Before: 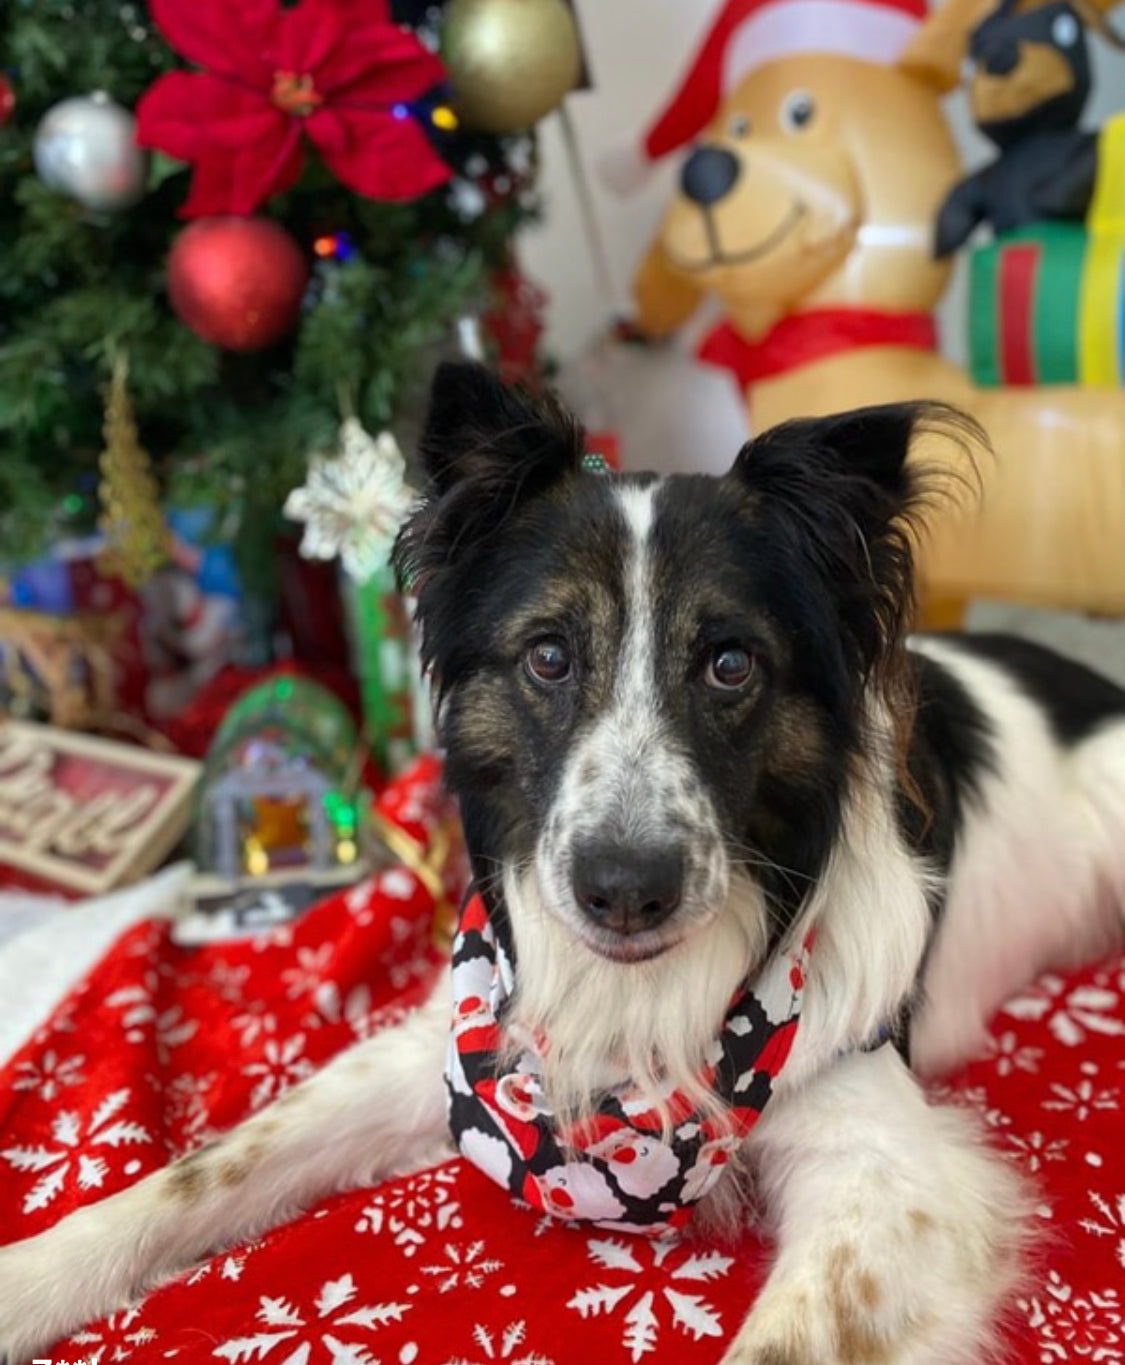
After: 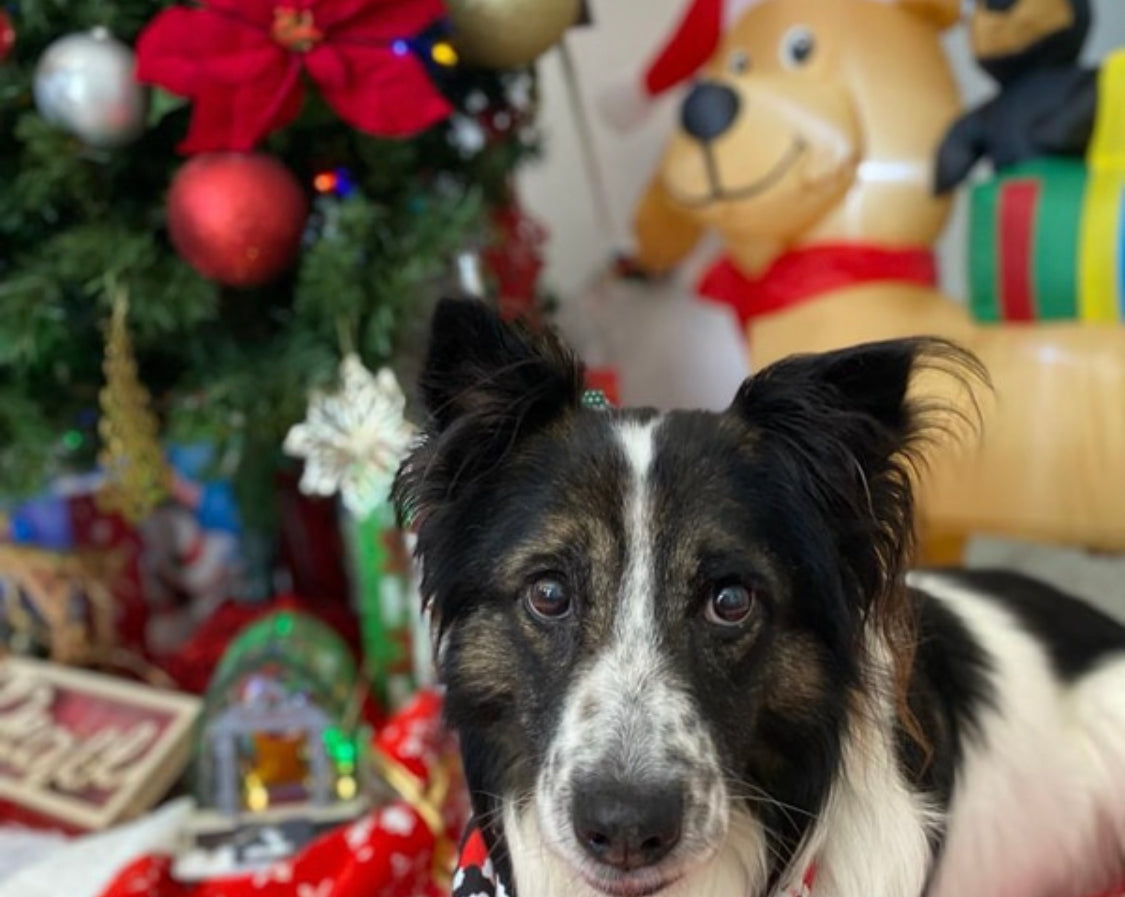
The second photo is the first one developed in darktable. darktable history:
crop and rotate: top 4.747%, bottom 29.531%
